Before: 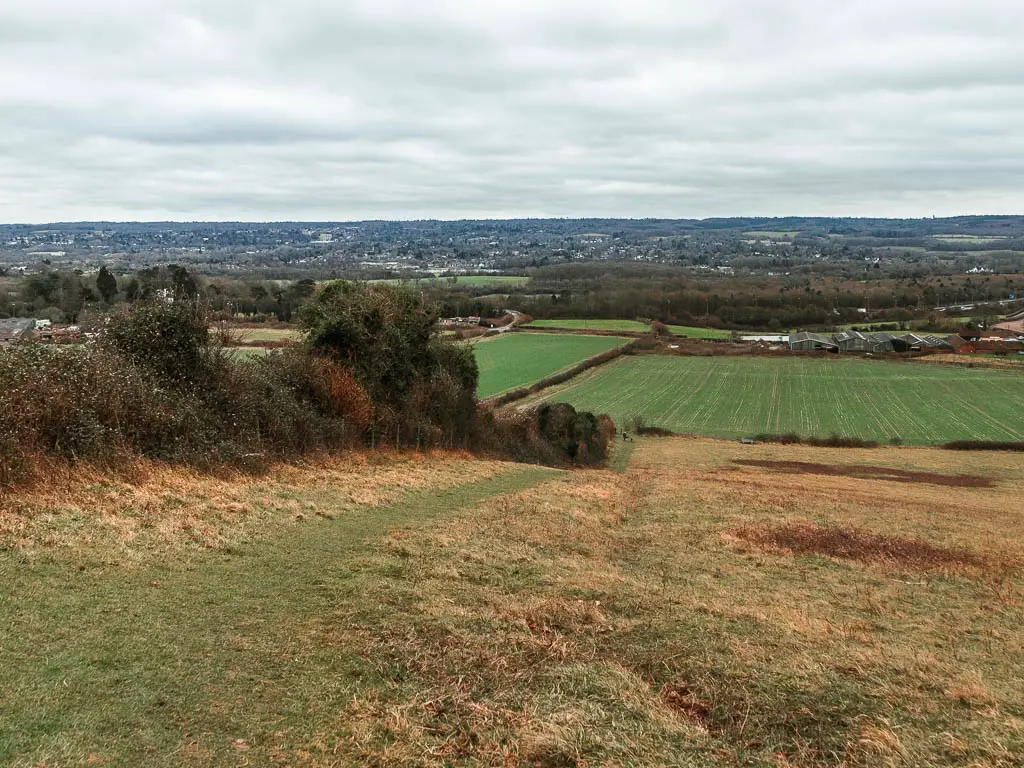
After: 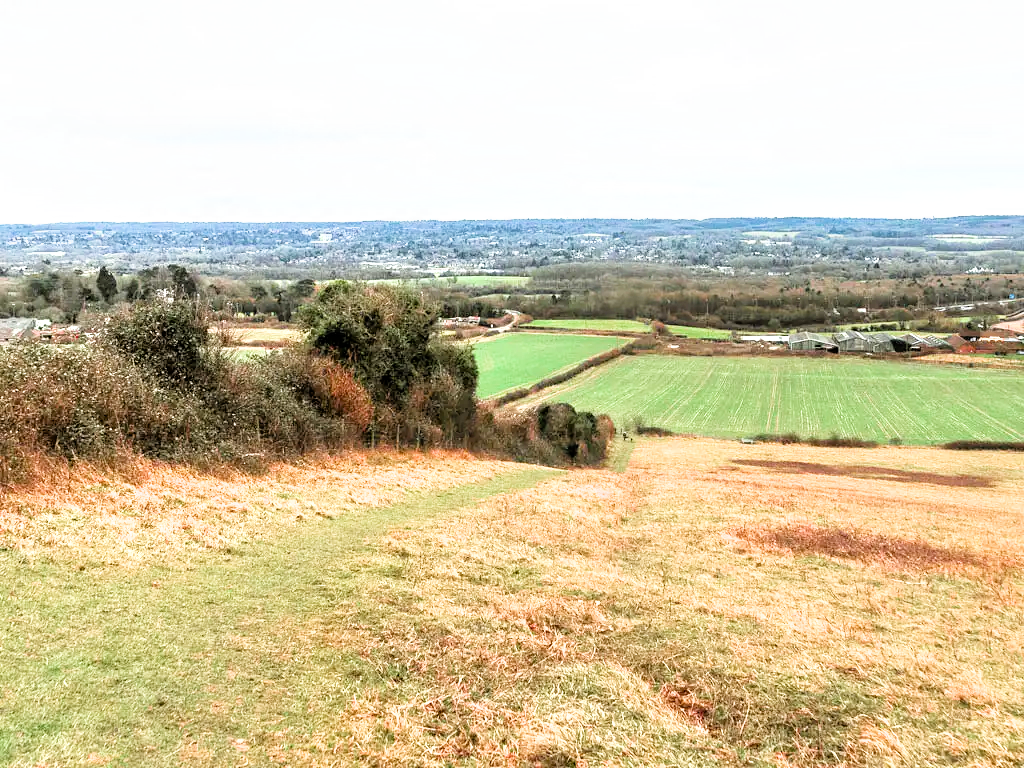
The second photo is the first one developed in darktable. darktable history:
filmic rgb: black relative exposure -7.76 EV, white relative exposure 4.43 EV, hardness 3.75, latitude 49.33%, contrast 1.1, add noise in highlights 0.001, color science v3 (2019), use custom middle-gray values true, iterations of high-quality reconstruction 0, contrast in highlights soft
exposure: black level correction 0.002, exposure 1.992 EV, compensate highlight preservation false
